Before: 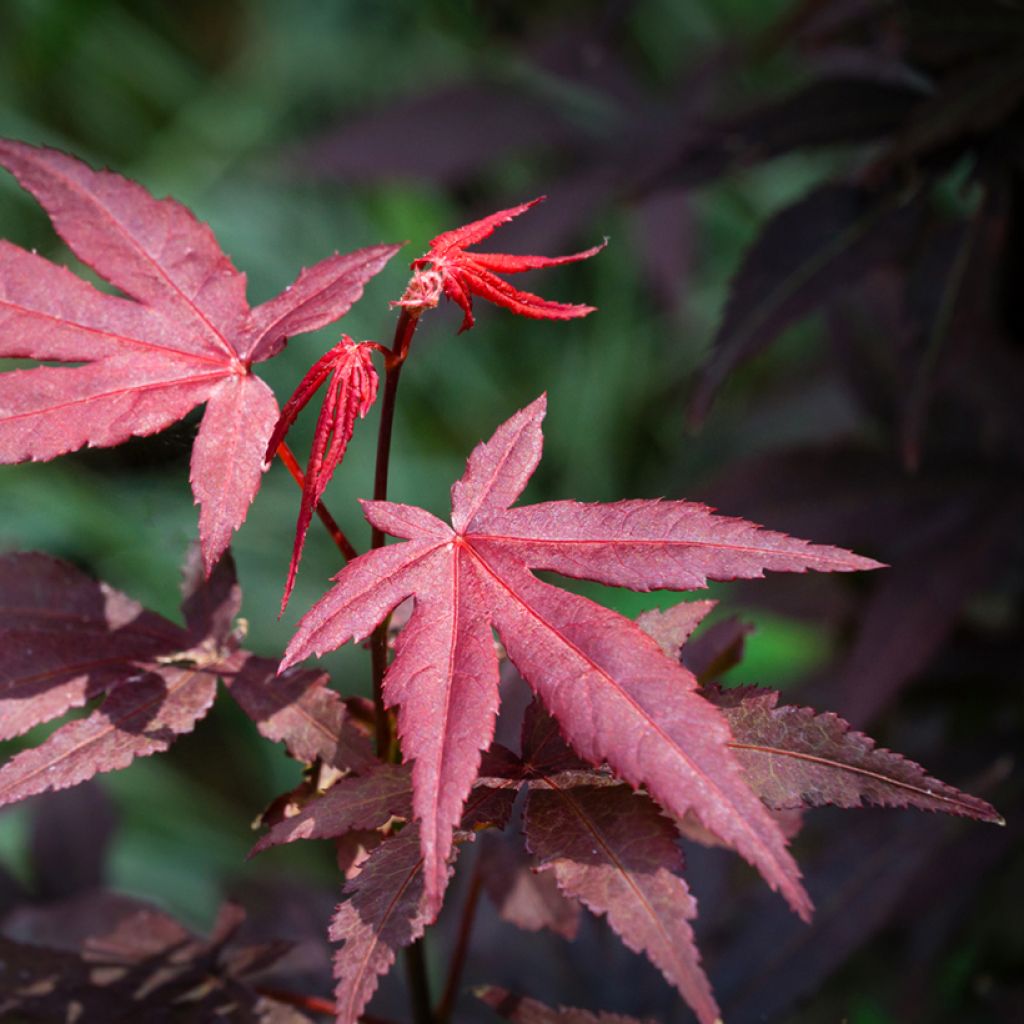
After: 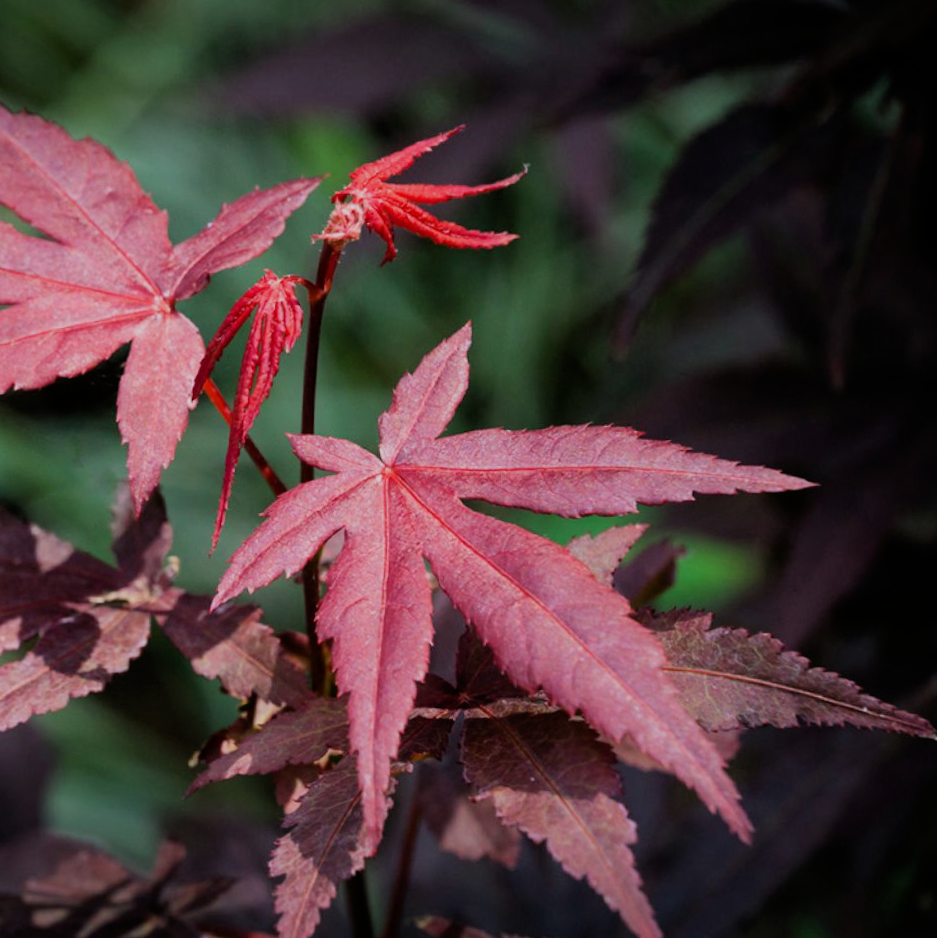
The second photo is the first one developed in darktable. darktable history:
crop and rotate: angle 1.68°, left 5.797%, top 5.68%
filmic rgb: black relative exposure -7.65 EV, white relative exposure 4.56 EV, hardness 3.61
